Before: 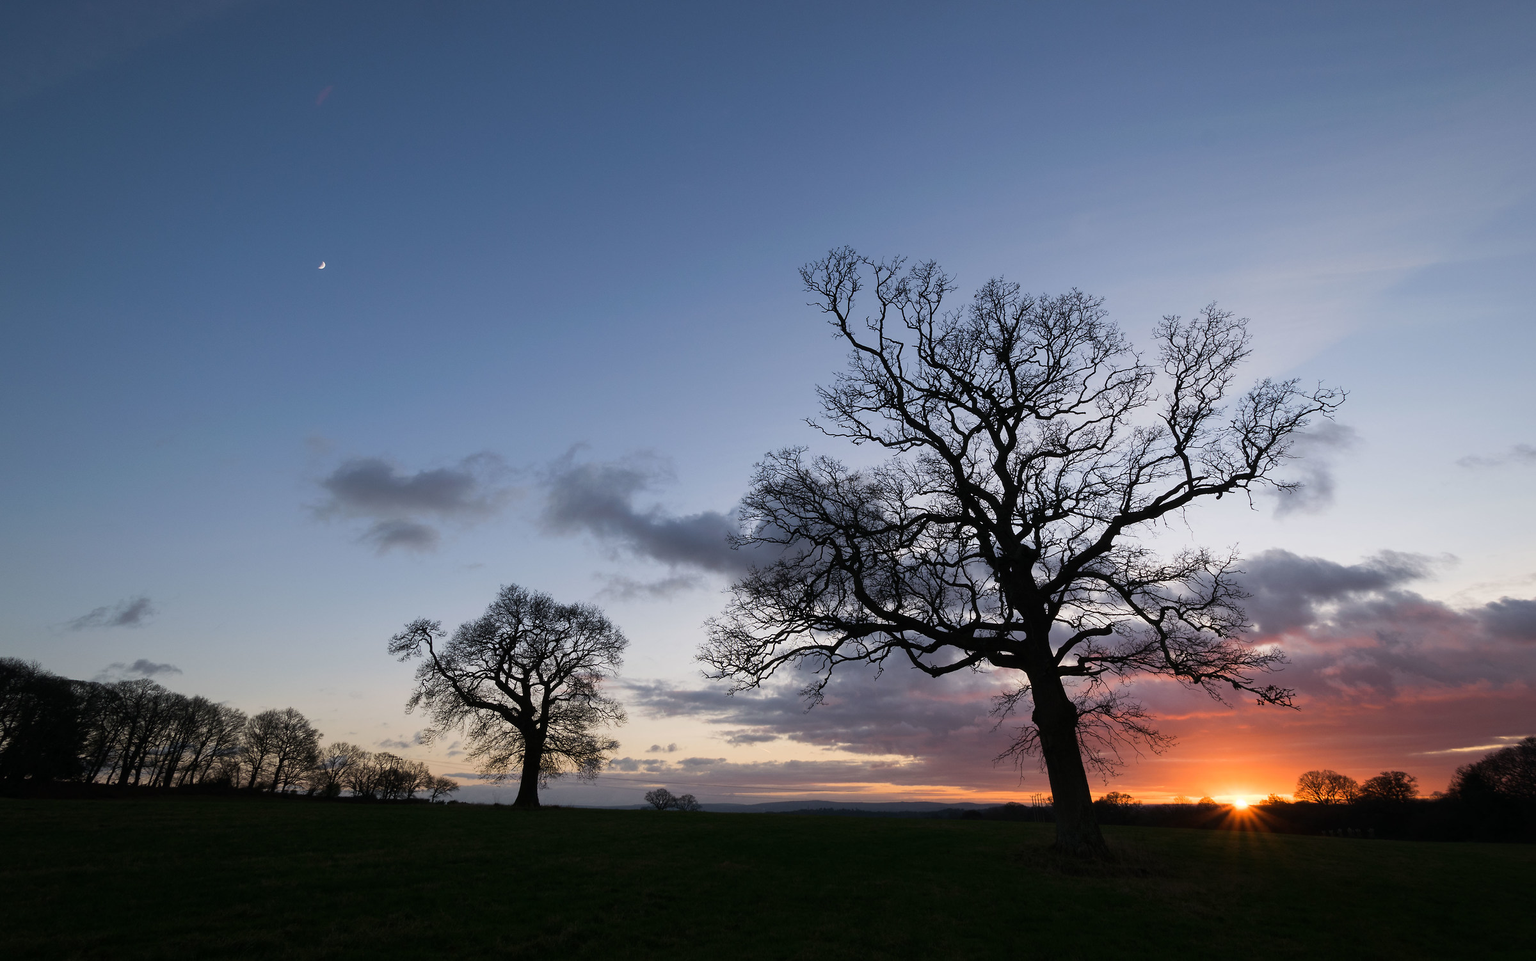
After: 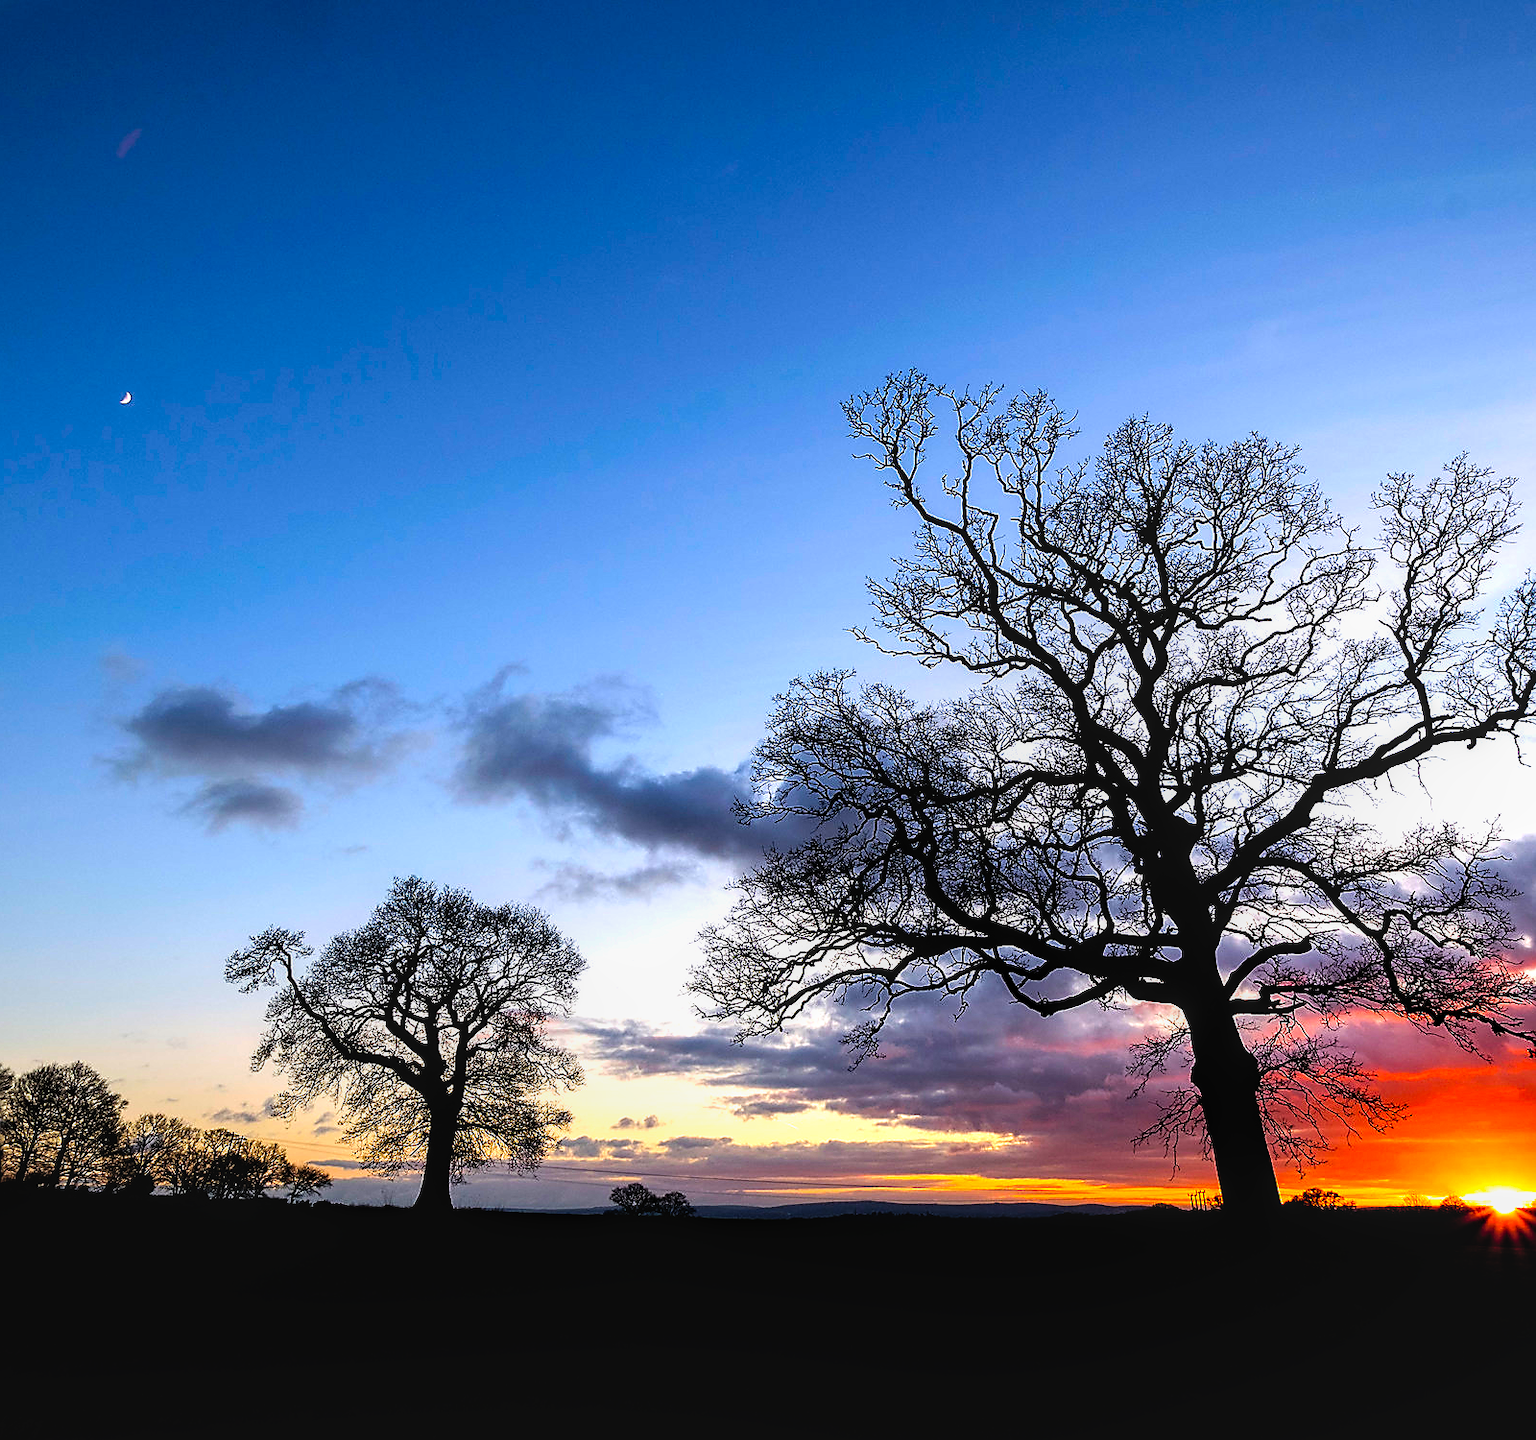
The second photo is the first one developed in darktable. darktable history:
crop and rotate: left 15.502%, right 17.793%
contrast brightness saturation: contrast 0.048, brightness 0.069, saturation 0.012
local contrast: on, module defaults
sharpen: radius 1.383, amount 1.254, threshold 0.712
tone curve: curves: ch0 [(0, 0) (0.003, 0.003) (0.011, 0.011) (0.025, 0.025) (0.044, 0.045) (0.069, 0.07) (0.1, 0.1) (0.136, 0.137) (0.177, 0.179) (0.224, 0.226) (0.277, 0.279) (0.335, 0.338) (0.399, 0.402) (0.468, 0.472) (0.543, 0.547) (0.623, 0.628) (0.709, 0.715) (0.801, 0.807) (0.898, 0.902) (1, 1)], color space Lab, independent channels, preserve colors none
filmic rgb: black relative exposure -8.22 EV, white relative exposure 2.25 EV, hardness 7.19, latitude 85.16%, contrast 1.685, highlights saturation mix -3.08%, shadows ↔ highlights balance -3.07%, preserve chrominance no, color science v4 (2020)
color balance rgb: linear chroma grading › shadows -29.864%, linear chroma grading › global chroma 34.629%, perceptual saturation grading › global saturation 30.035%
